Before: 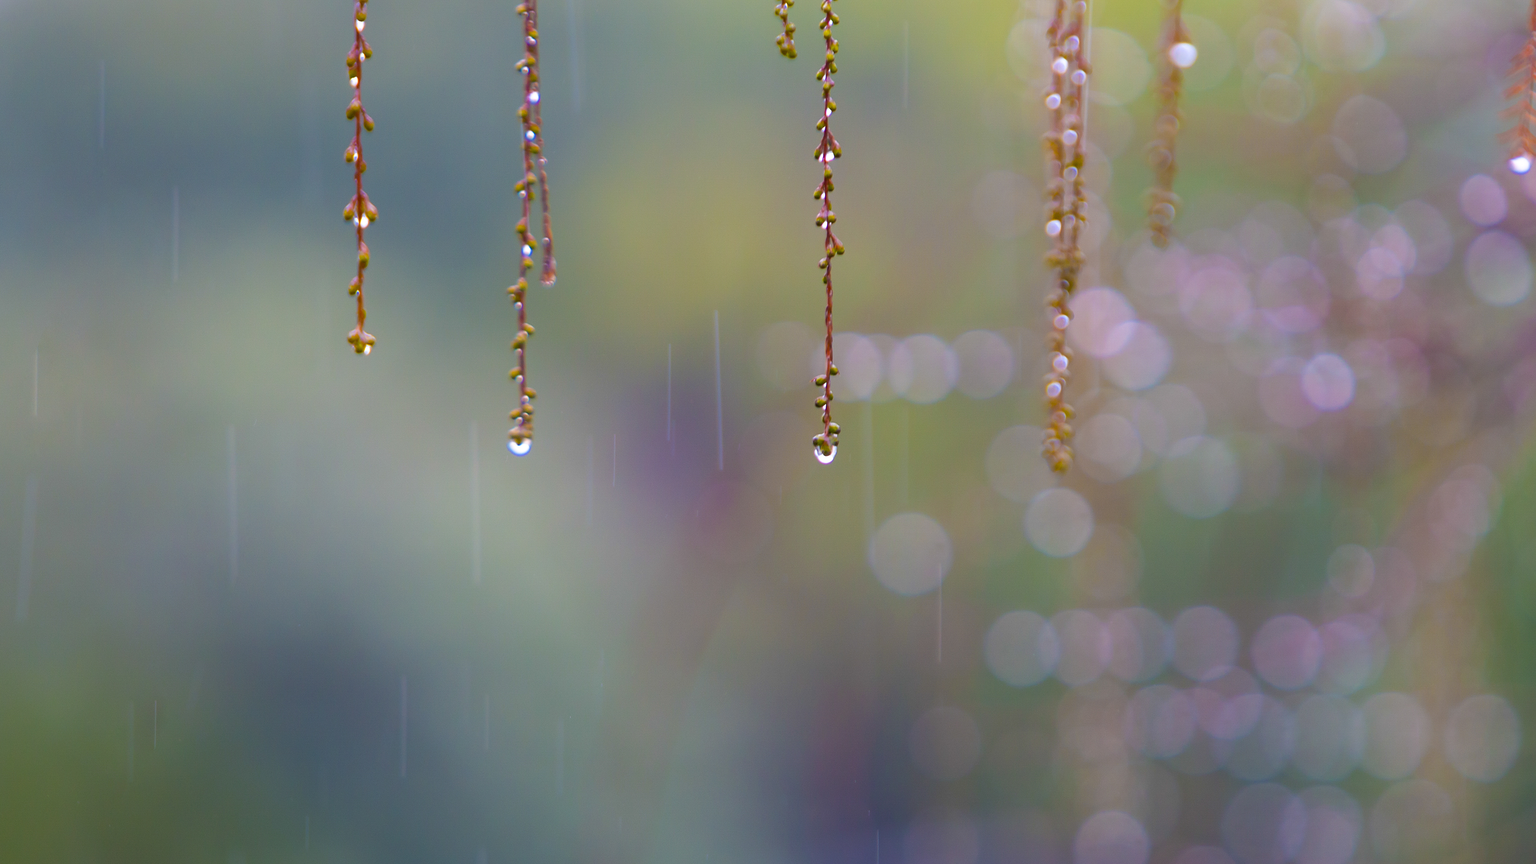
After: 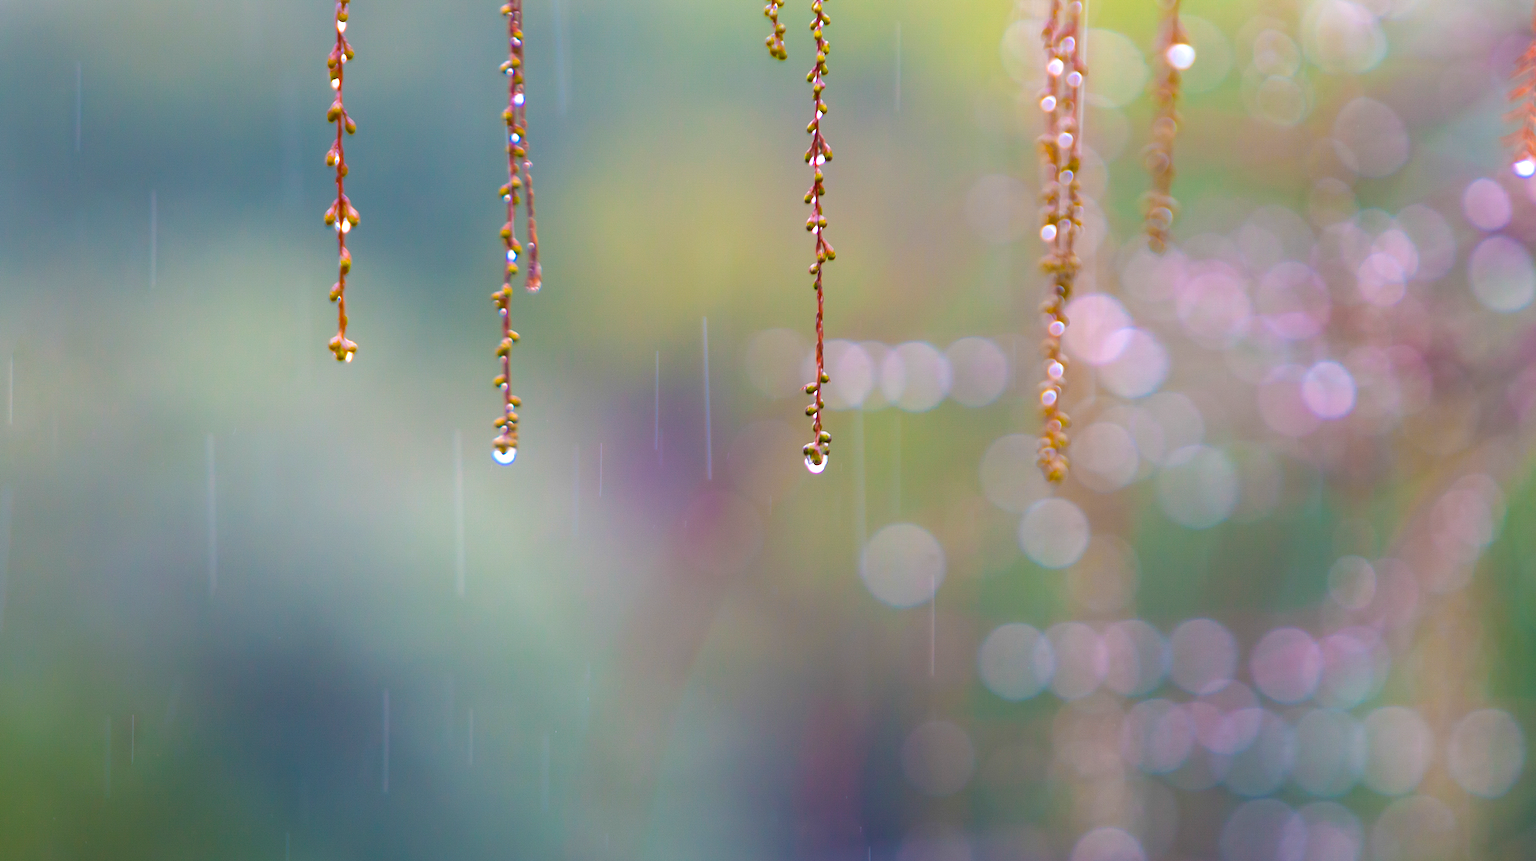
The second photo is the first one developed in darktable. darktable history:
crop: left 1.664%, right 0.272%, bottom 1.959%
local contrast: highlights 101%, shadows 99%, detail 119%, midtone range 0.2
tone equalizer: -8 EV -0.4 EV, -7 EV -0.379 EV, -6 EV -0.358 EV, -5 EV -0.239 EV, -3 EV 0.216 EV, -2 EV 0.333 EV, -1 EV 0.414 EV, +0 EV 0.403 EV
